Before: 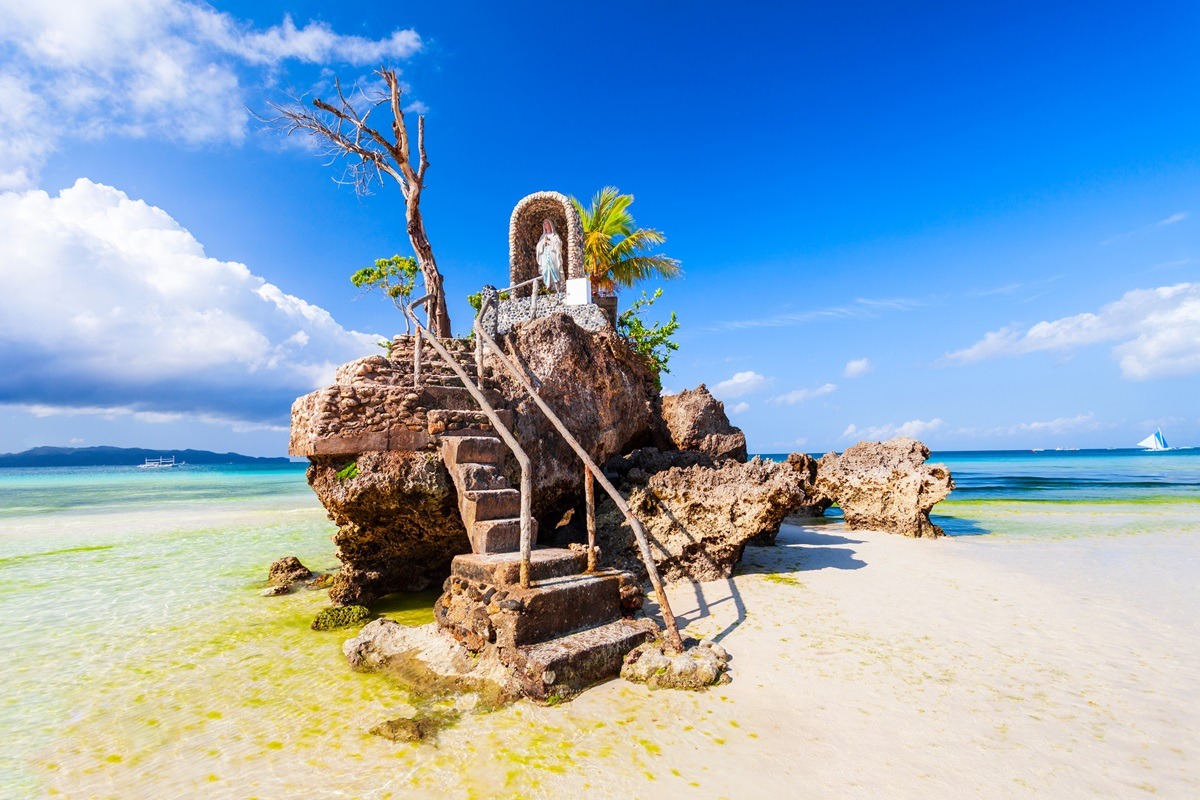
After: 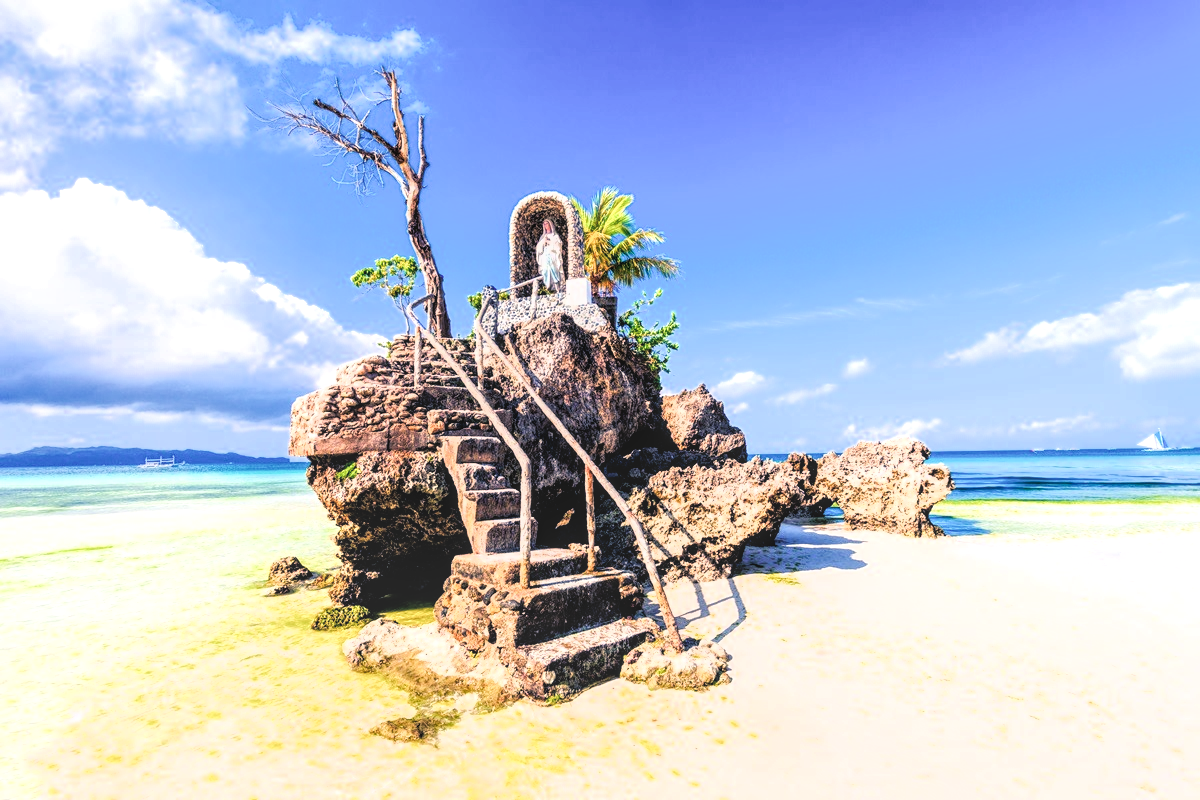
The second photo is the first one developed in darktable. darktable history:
filmic rgb: black relative exposure -16 EV, white relative exposure 6.29 EV, hardness 5.03, contrast 1.353, color science v4 (2020)
exposure: black level correction 0, exposure 0.393 EV, compensate exposure bias true, compensate highlight preservation false
local contrast: highlights 74%, shadows 55%, detail 176%, midtone range 0.21
color balance rgb: shadows lift › luminance -40.734%, shadows lift › chroma 14.283%, shadows lift › hue 258.52°, power › luminance -3.557%, power › hue 144.11°, highlights gain › luminance 7.569%, highlights gain › chroma 0.923%, highlights gain › hue 48.1°, perceptual saturation grading › global saturation 0.044%, perceptual brilliance grading › global brilliance 9.31%
